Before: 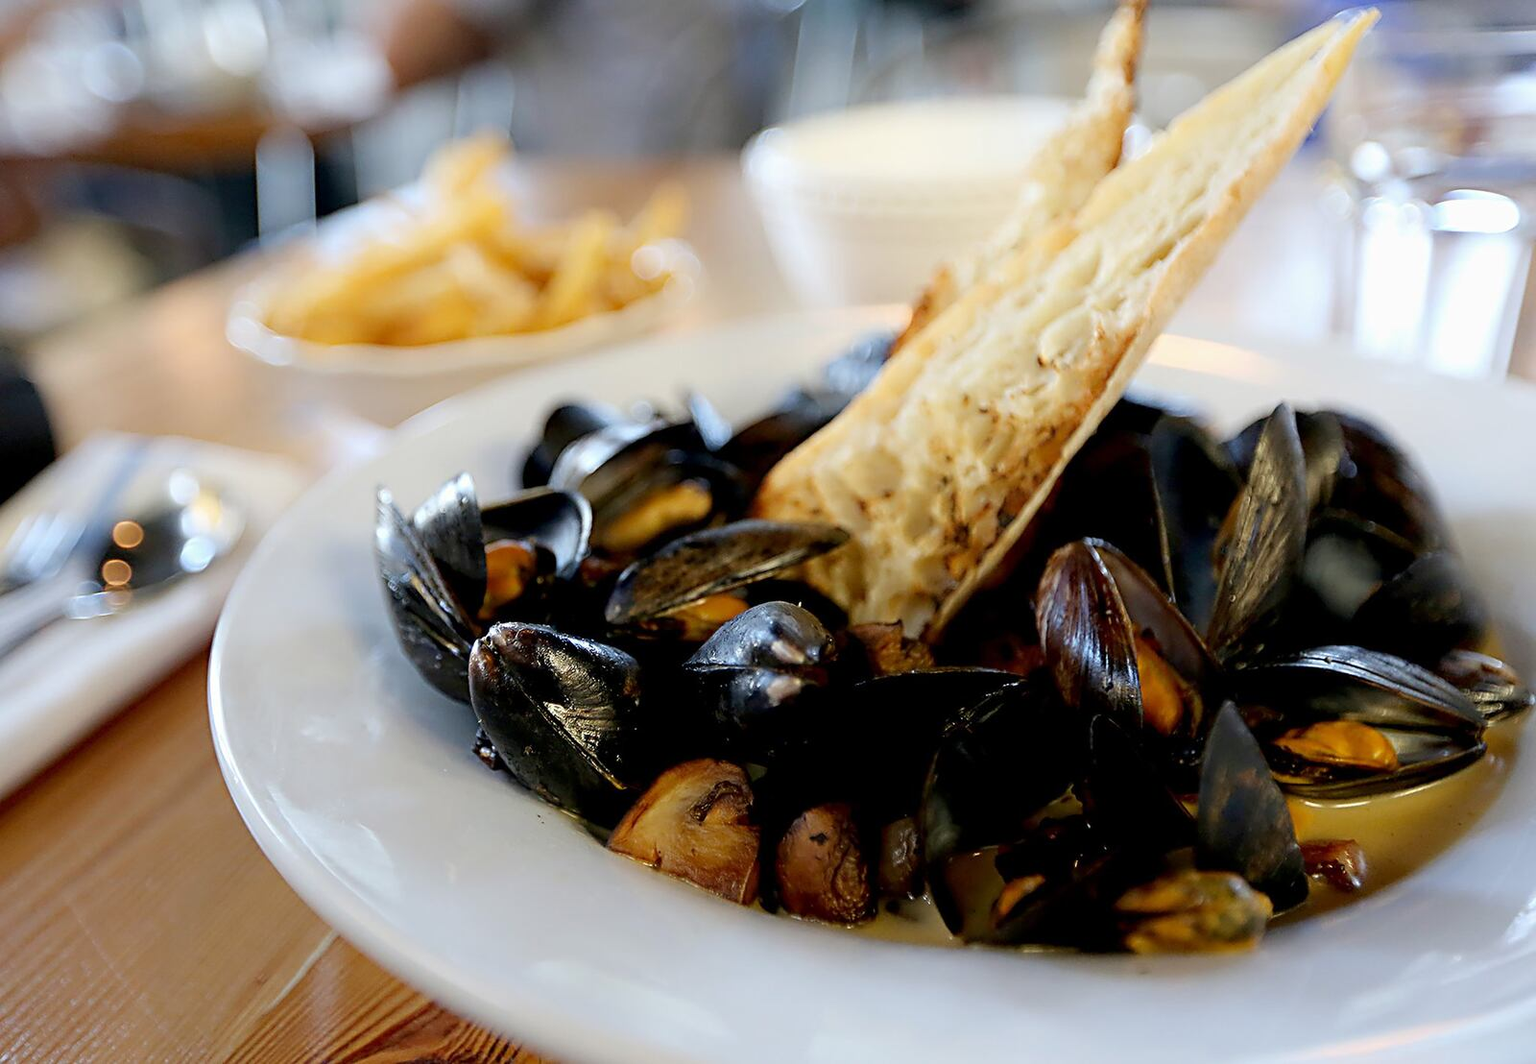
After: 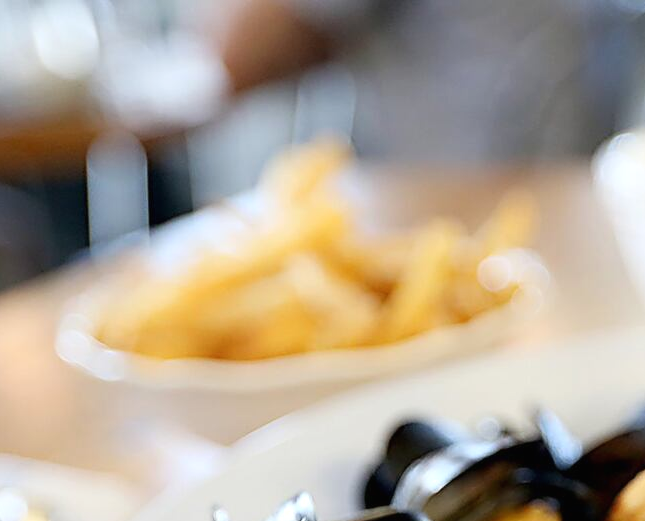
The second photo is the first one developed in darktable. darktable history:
shadows and highlights: shadows 1.24, highlights 39.07
crop and rotate: left 11.279%, top 0.06%, right 48.381%, bottom 52.854%
exposure: black level correction -0.001, exposure 0.08 EV, compensate highlight preservation false
